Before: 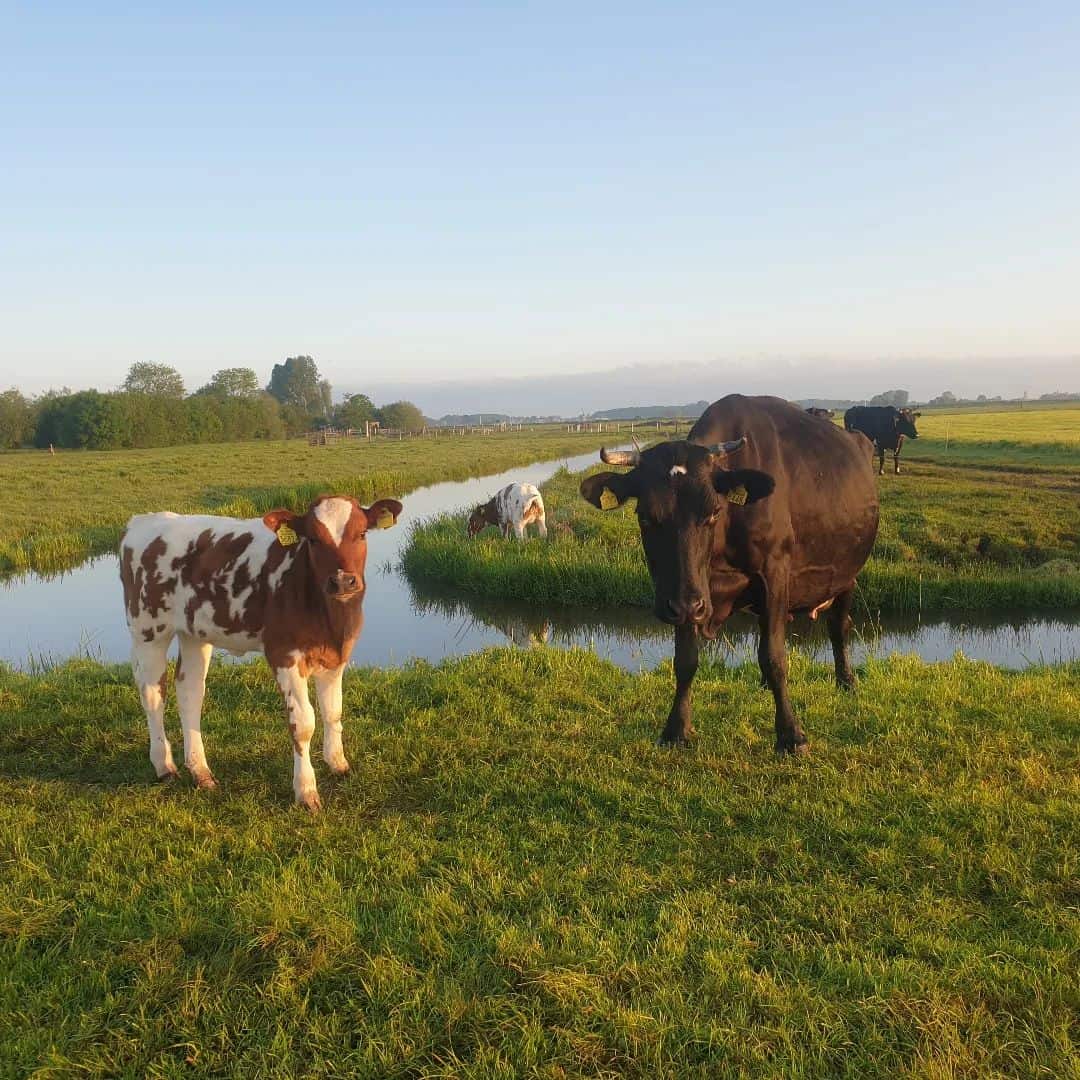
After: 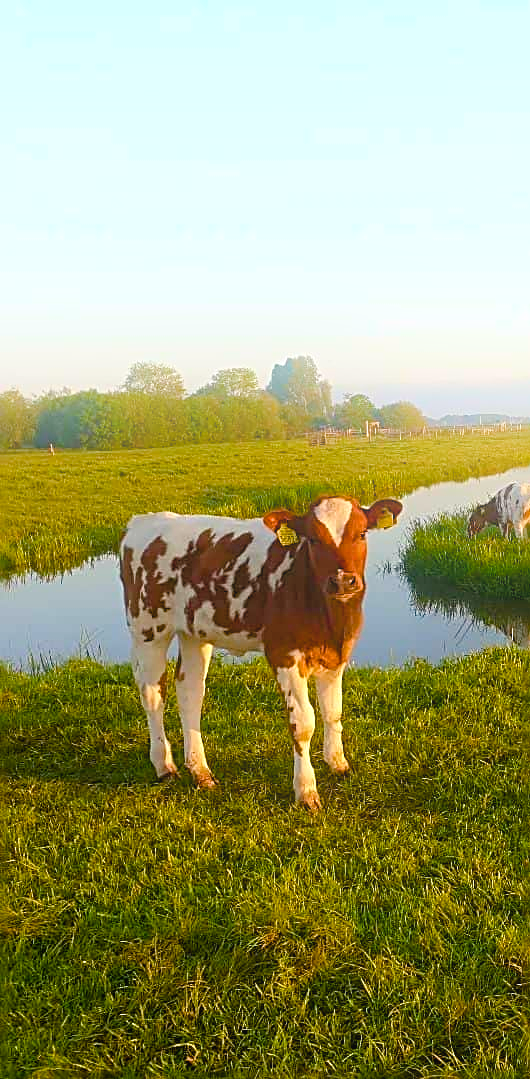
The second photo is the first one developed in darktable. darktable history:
sharpen: radius 2.817, amount 0.715
crop and rotate: left 0%, top 0%, right 50.845%
white balance: red 1.009, blue 0.985
bloom: on, module defaults
color balance rgb: perceptual saturation grading › global saturation 20%, perceptual saturation grading › highlights -25%, perceptual saturation grading › shadows 50.52%, global vibrance 40.24%
